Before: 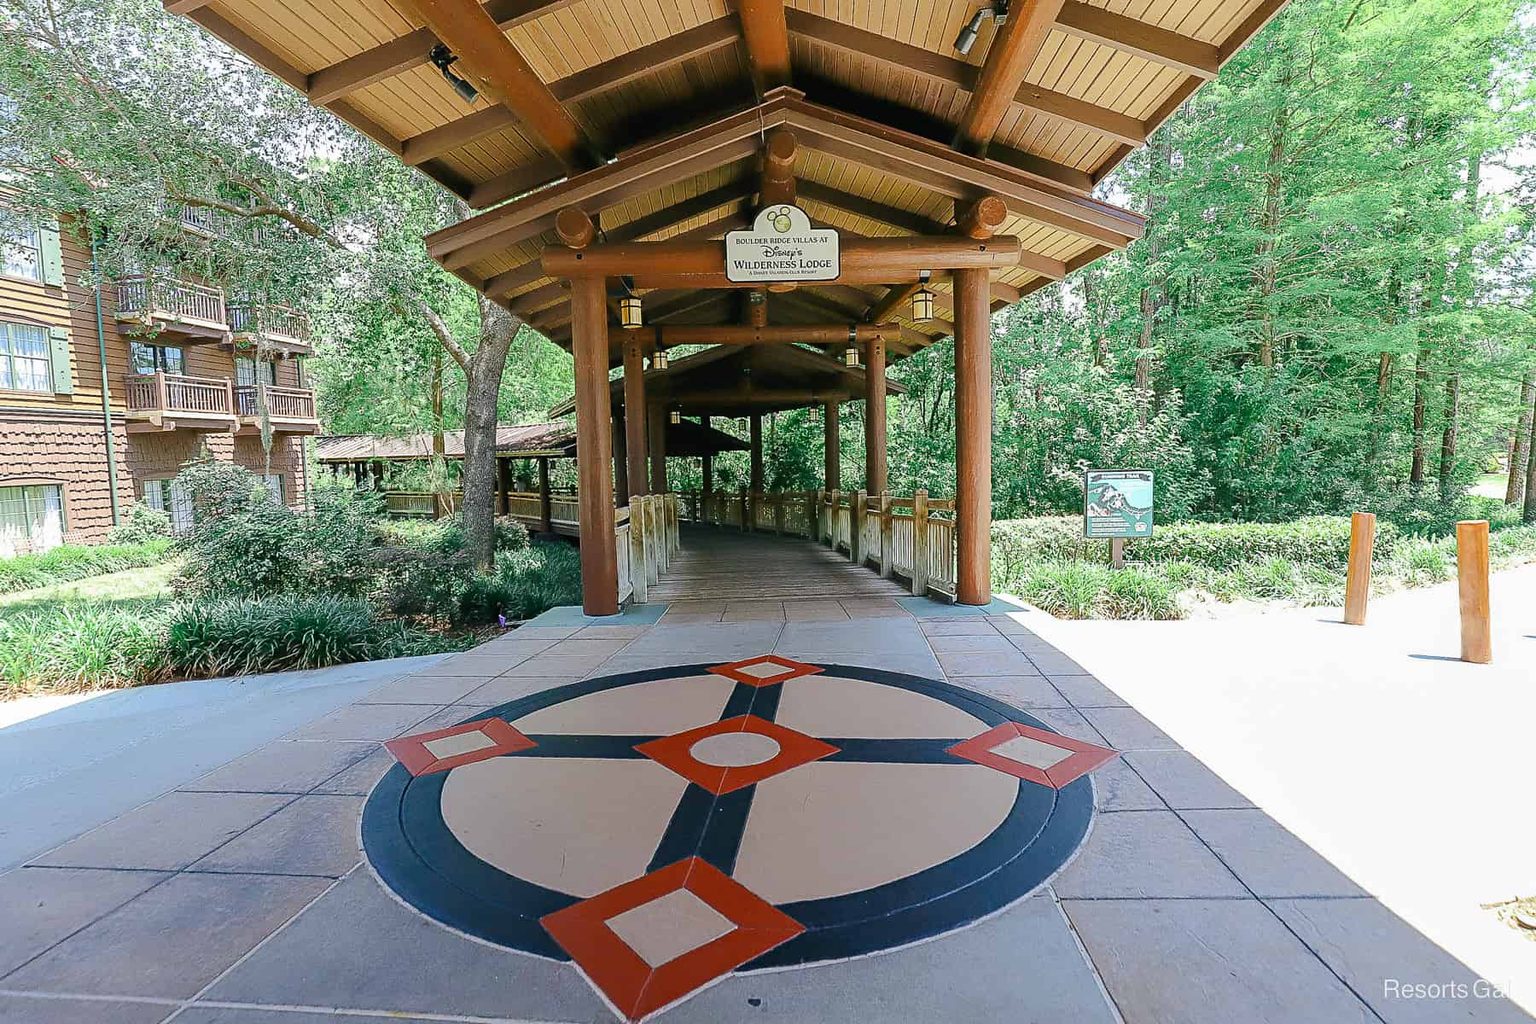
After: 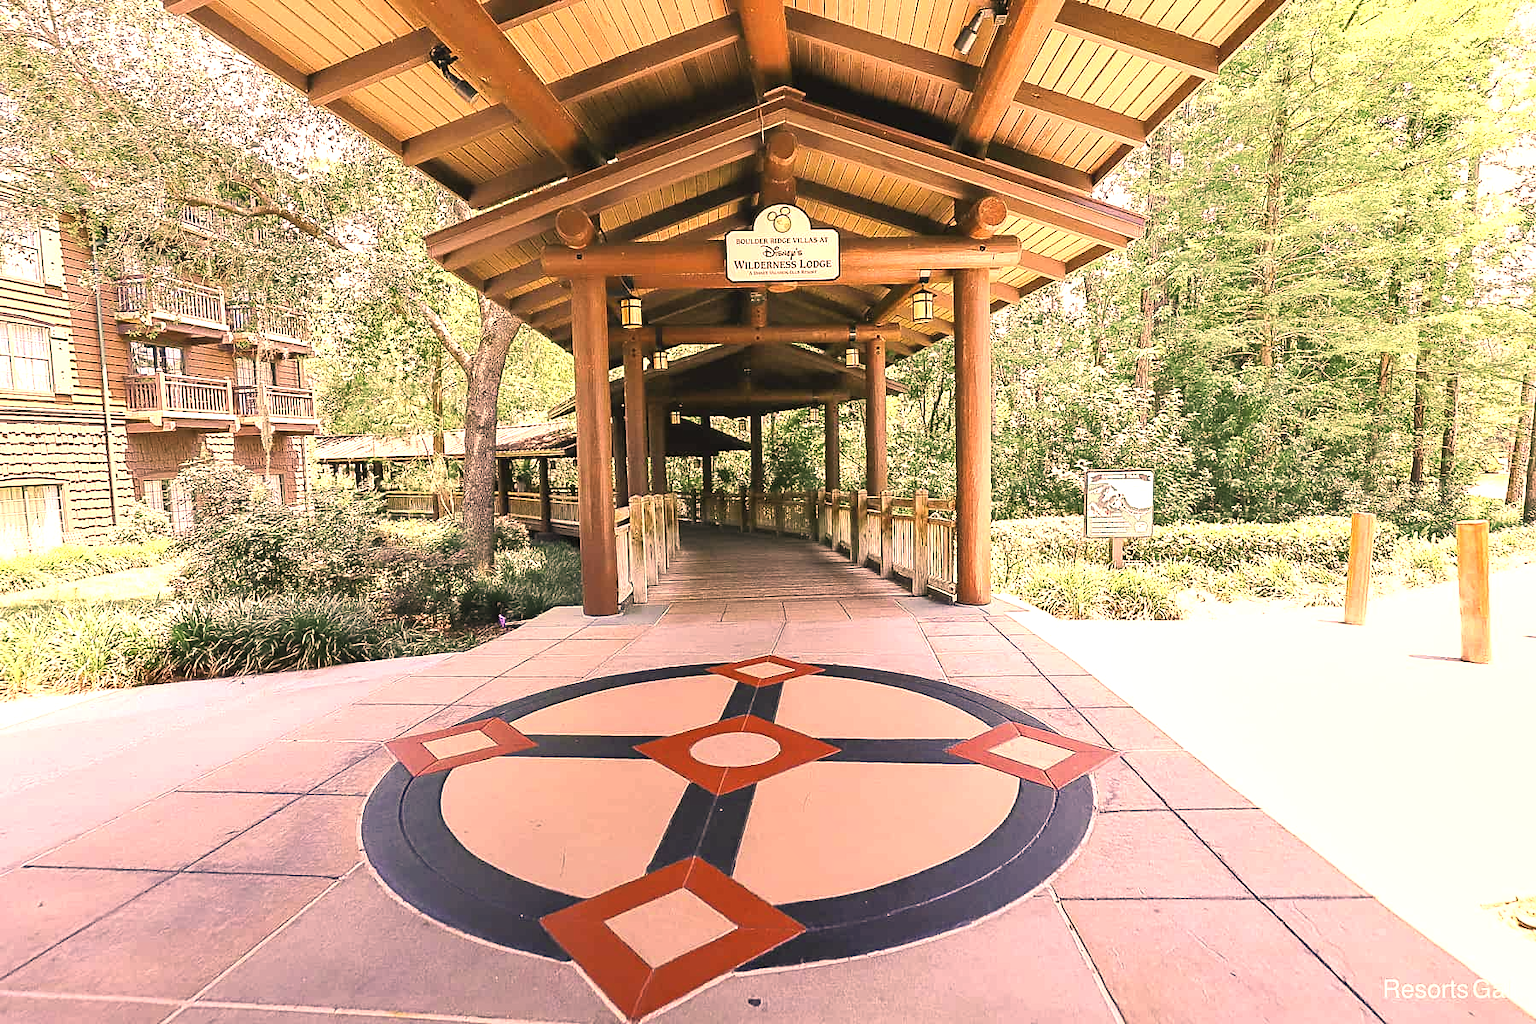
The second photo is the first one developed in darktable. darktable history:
exposure: black level correction -0.002, exposure 1.109 EV, compensate highlight preservation false
color correction: highlights a* 39.72, highlights b* 39.84, saturation 0.693
shadows and highlights: shadows 36.3, highlights -26.75, soften with gaussian
